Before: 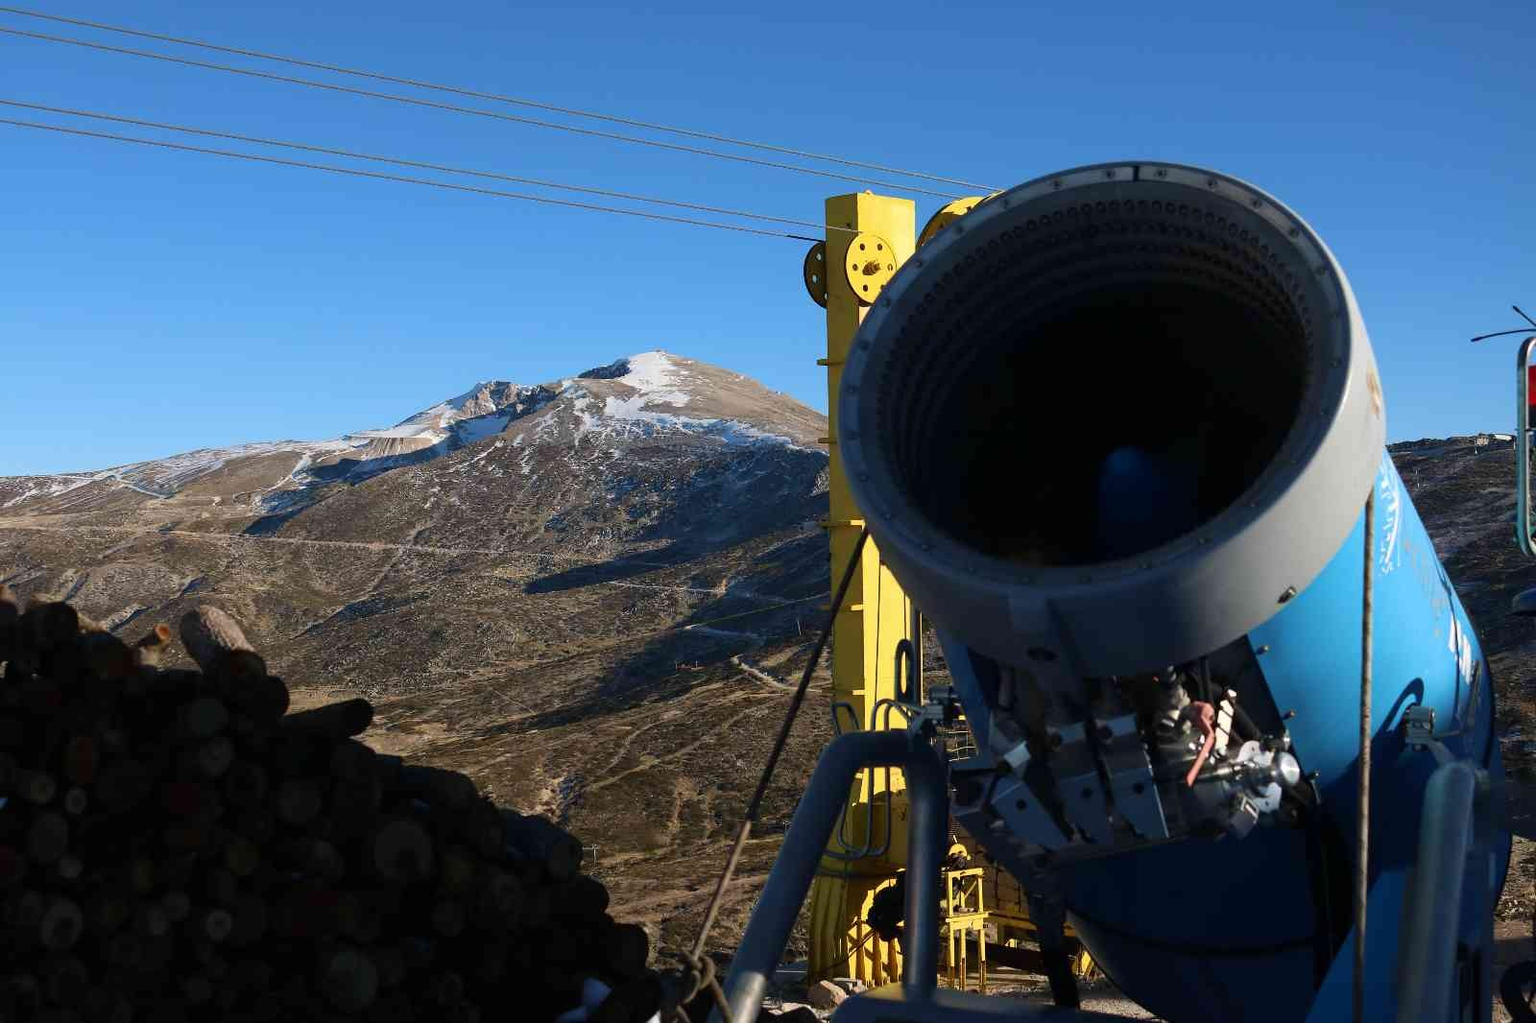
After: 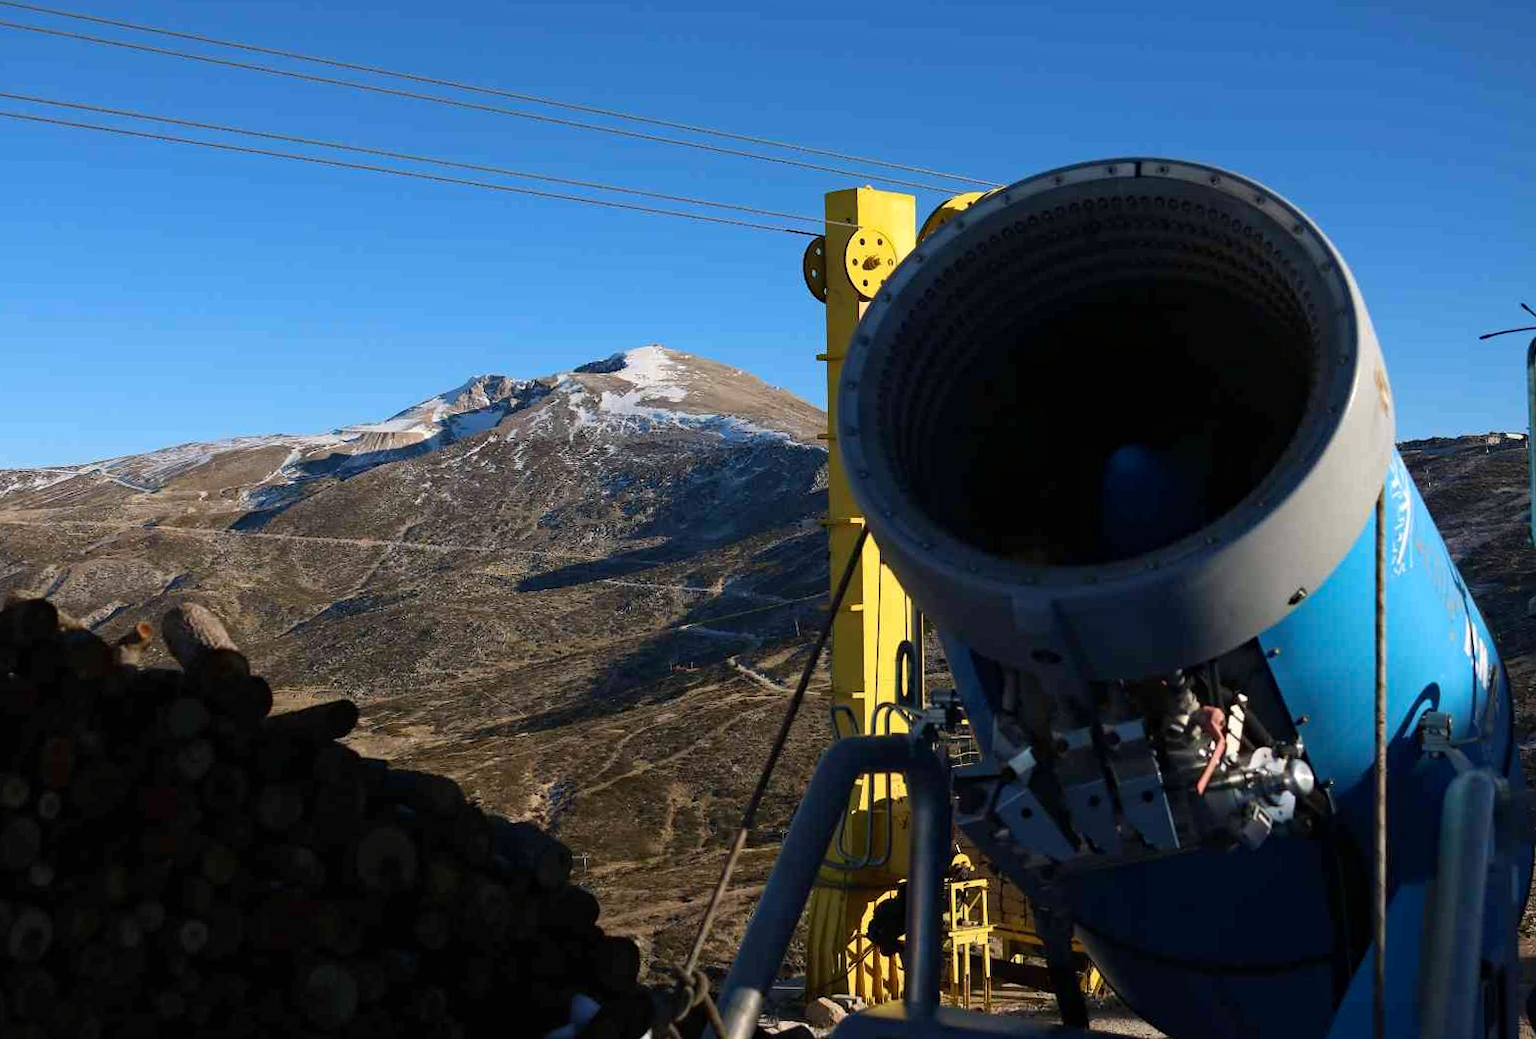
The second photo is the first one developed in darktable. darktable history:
haze removal: compatibility mode true, adaptive false
rotate and perspective: rotation 0.226°, lens shift (vertical) -0.042, crop left 0.023, crop right 0.982, crop top 0.006, crop bottom 0.994
